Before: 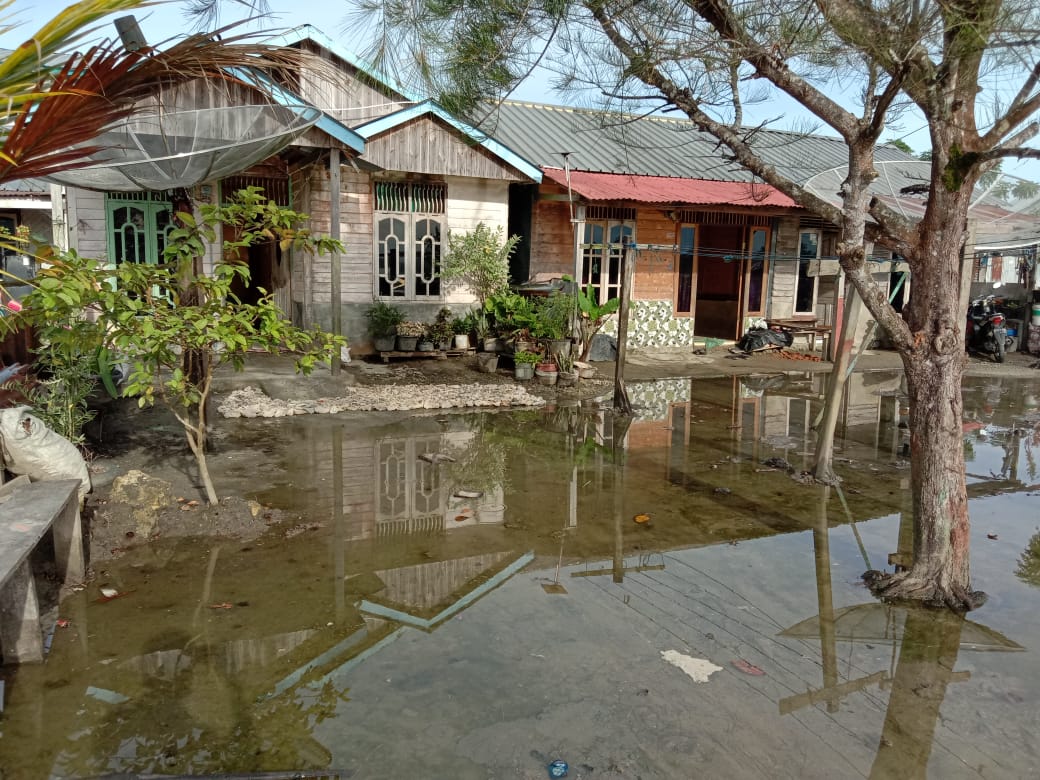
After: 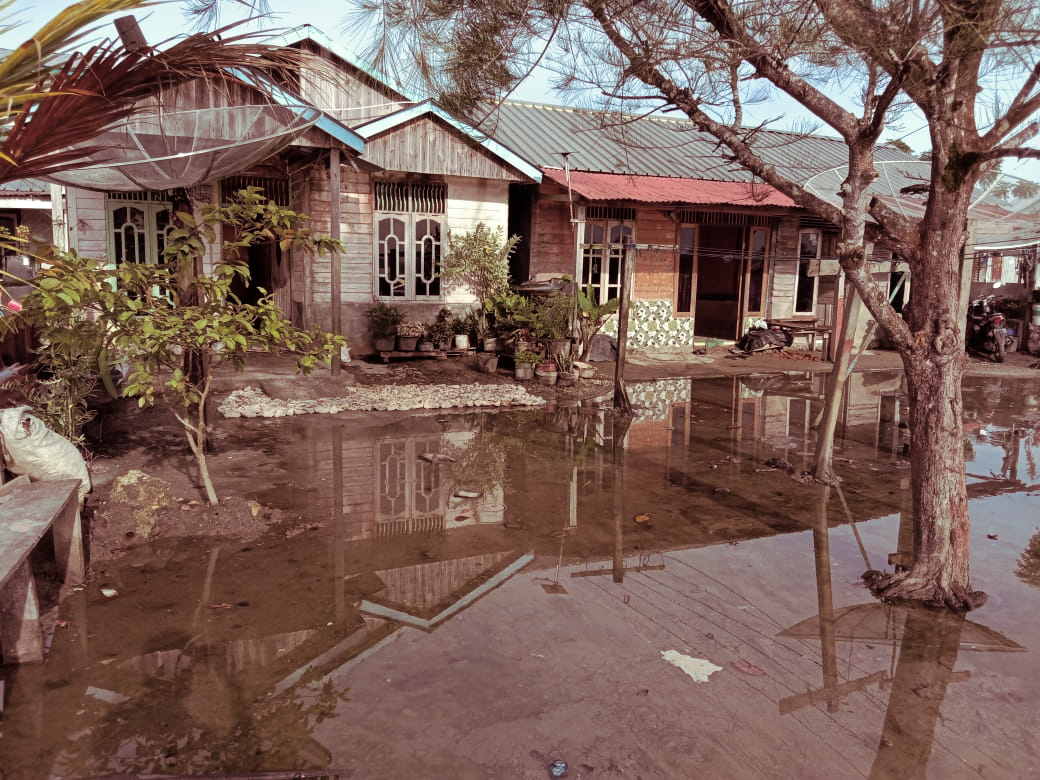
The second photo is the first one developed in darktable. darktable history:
split-toning: on, module defaults
tone equalizer: on, module defaults
